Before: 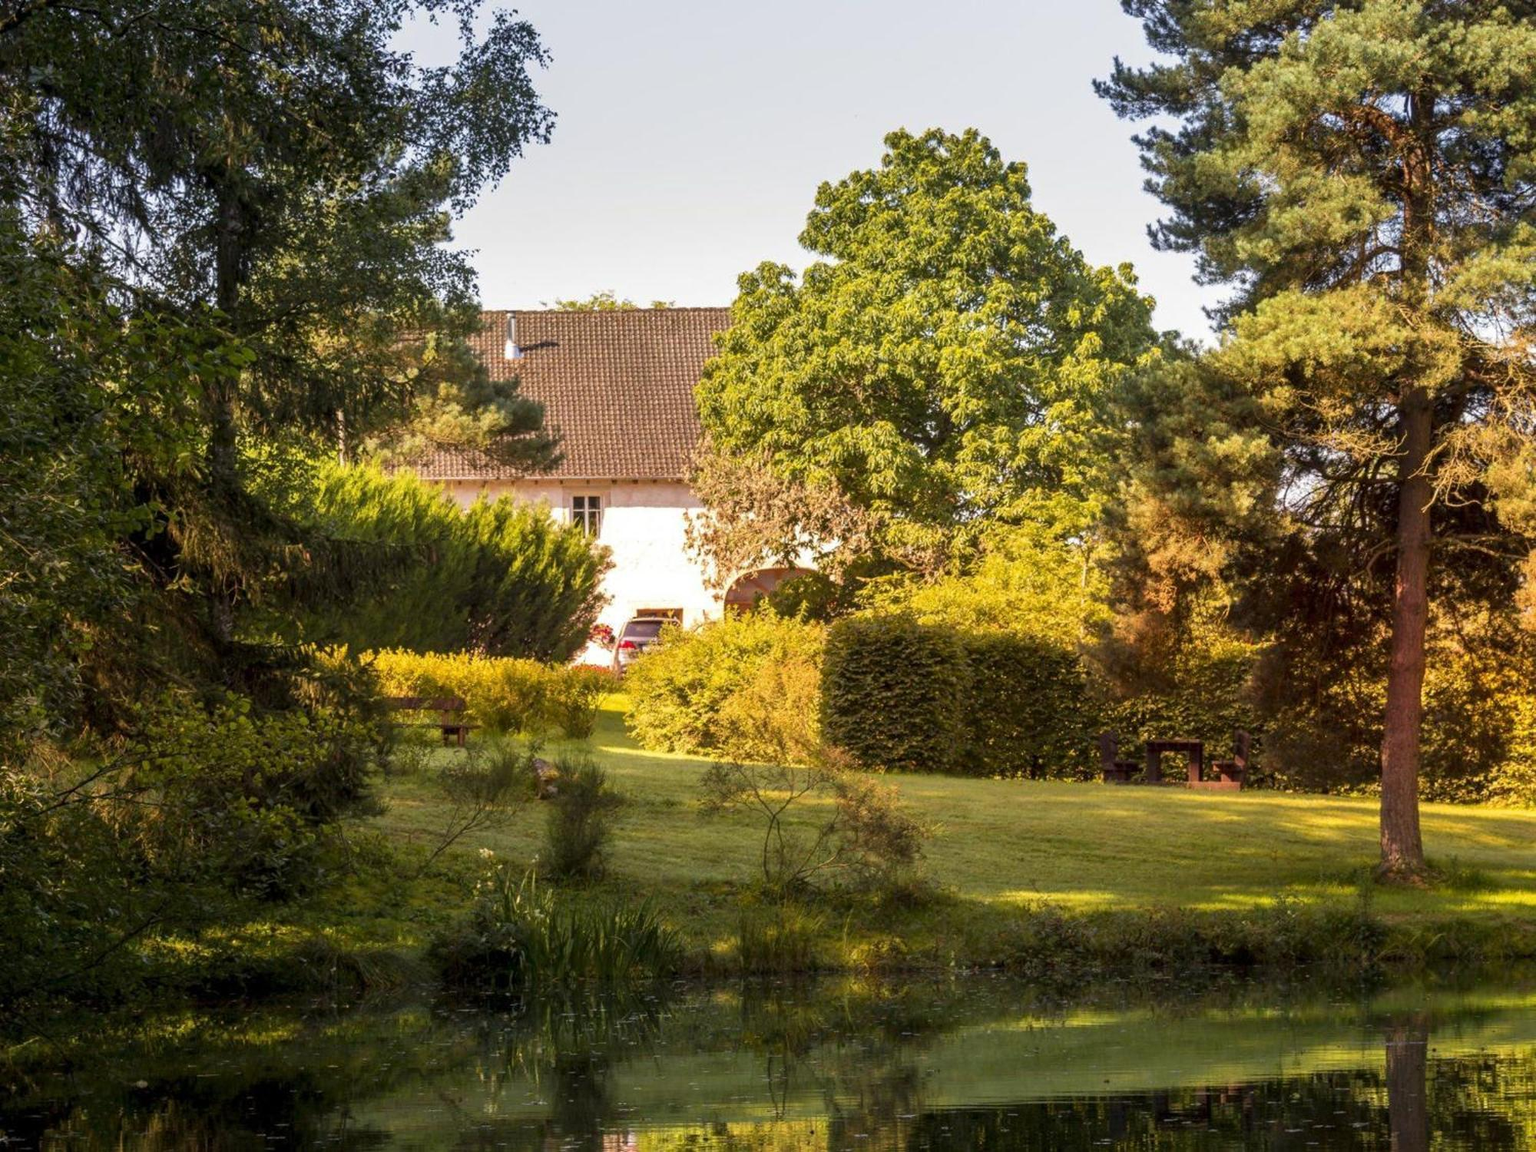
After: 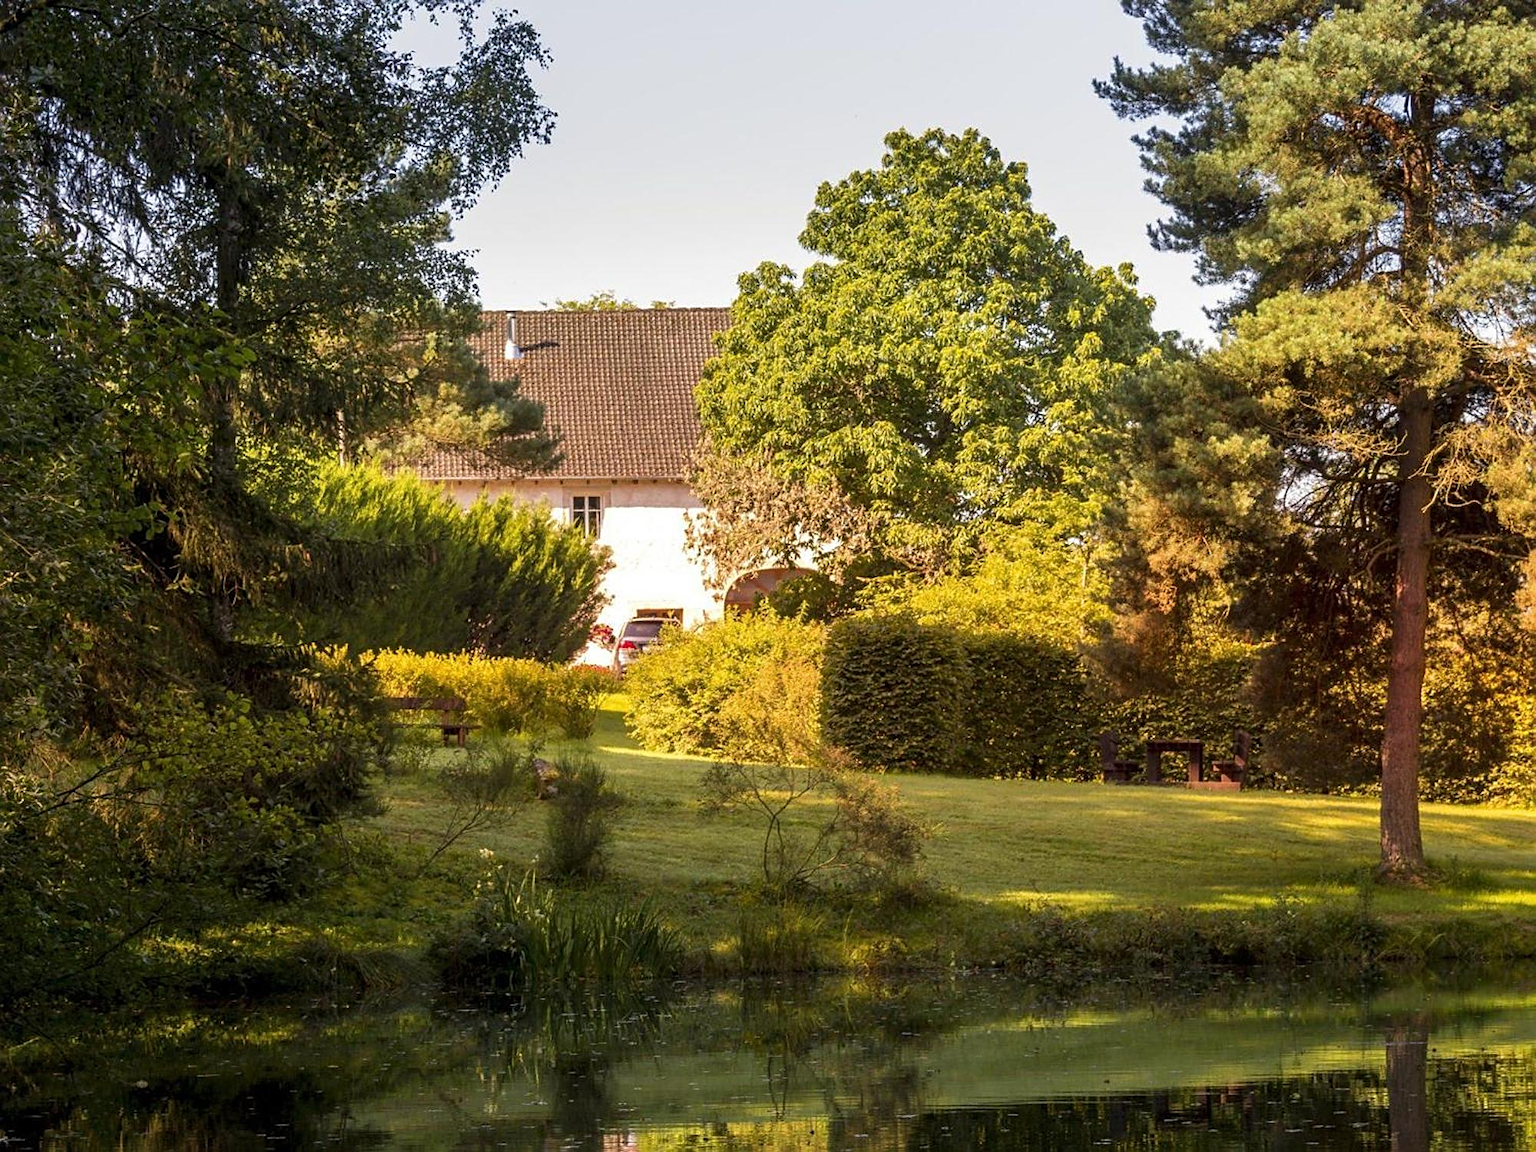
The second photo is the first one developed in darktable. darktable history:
sharpen: on, module defaults
shadows and highlights: radius 335.36, shadows 63.41, highlights 4.75, compress 87.52%, soften with gaussian
